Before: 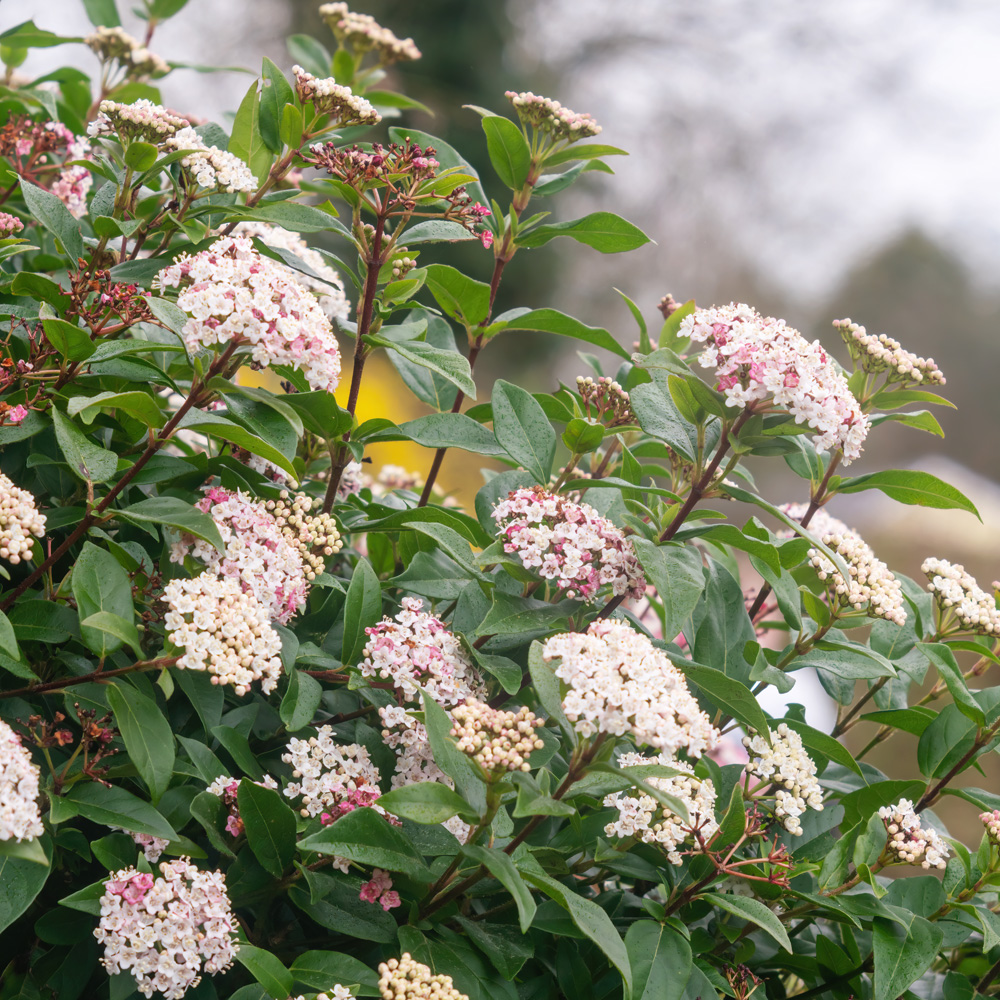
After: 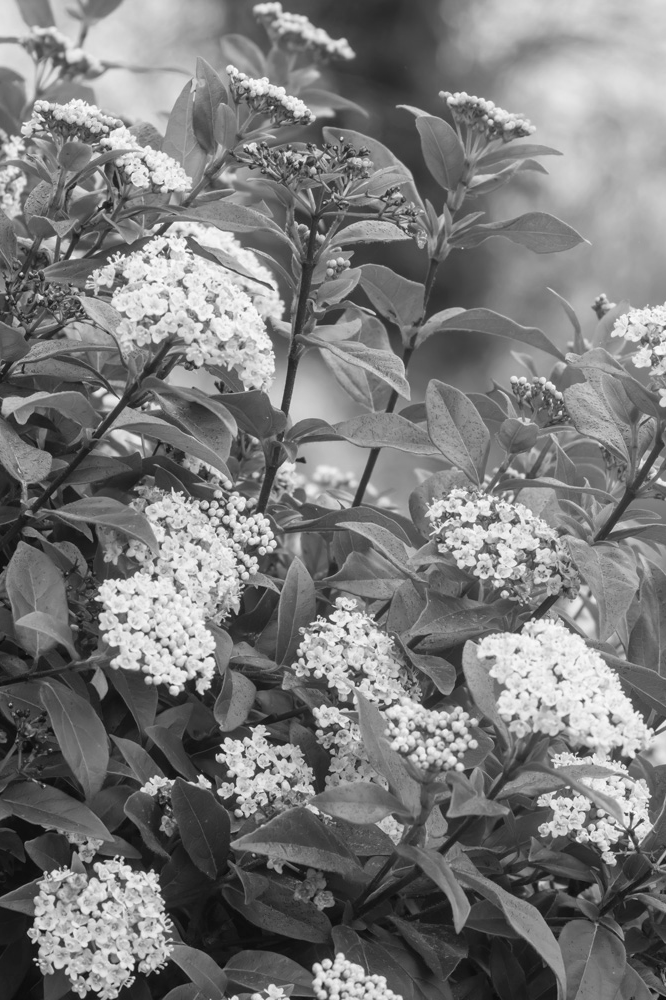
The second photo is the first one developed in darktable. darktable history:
crop and rotate: left 6.617%, right 26.717%
monochrome: a 32, b 64, size 2.3
